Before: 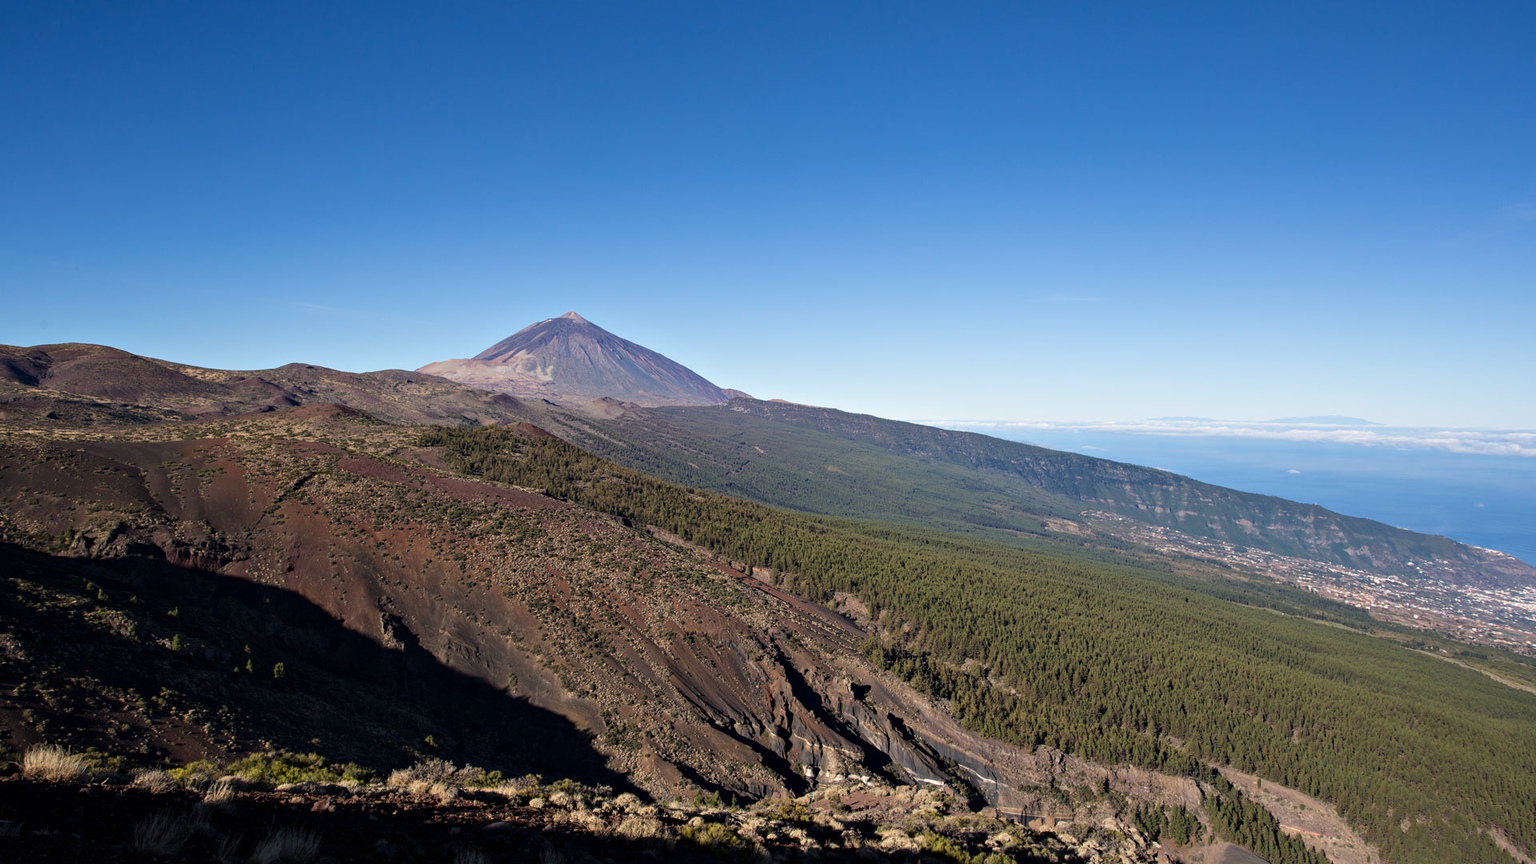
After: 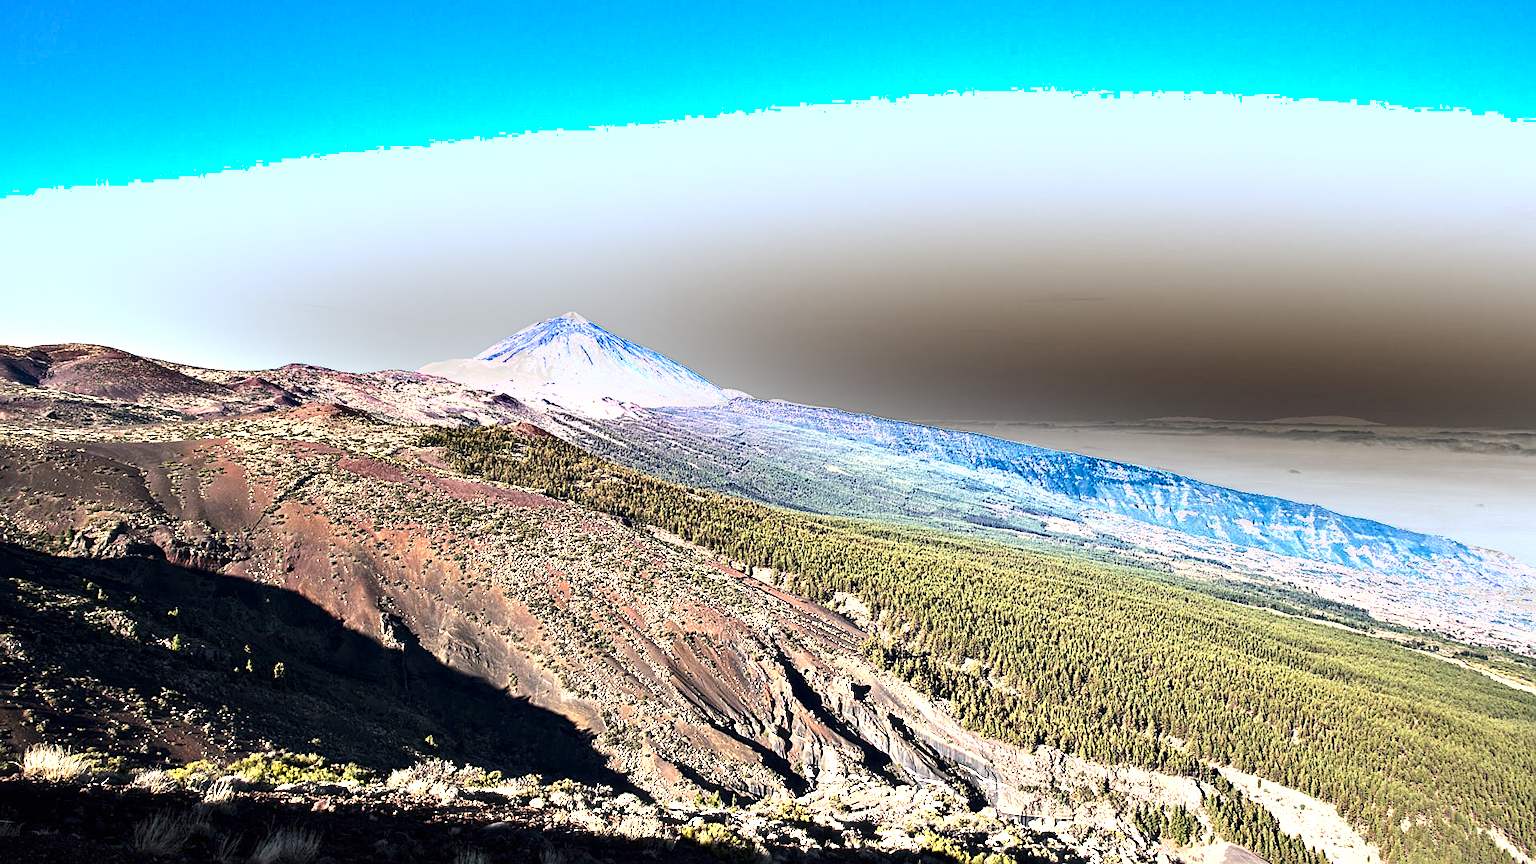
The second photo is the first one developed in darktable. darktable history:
color calibration: x 0.342, y 0.355, temperature 5147.72 K
haze removal: strength -0.041, compatibility mode true, adaptive false
tone equalizer: -8 EV -0.725 EV, -7 EV -0.699 EV, -6 EV -0.59 EV, -5 EV -0.384 EV, -3 EV 0.389 EV, -2 EV 0.6 EV, -1 EV 0.678 EV, +0 EV 0.774 EV, edges refinement/feathering 500, mask exposure compensation -1.57 EV, preserve details no
sharpen: on, module defaults
shadows and highlights: shadows 13.03, white point adjustment 1.27, soften with gaussian
exposure: black level correction 0, exposure 1.744 EV, compensate exposure bias true, compensate highlight preservation false
contrast equalizer: octaves 7, y [[0.6 ×6], [0.55 ×6], [0 ×6], [0 ×6], [0 ×6]], mix 0.144
